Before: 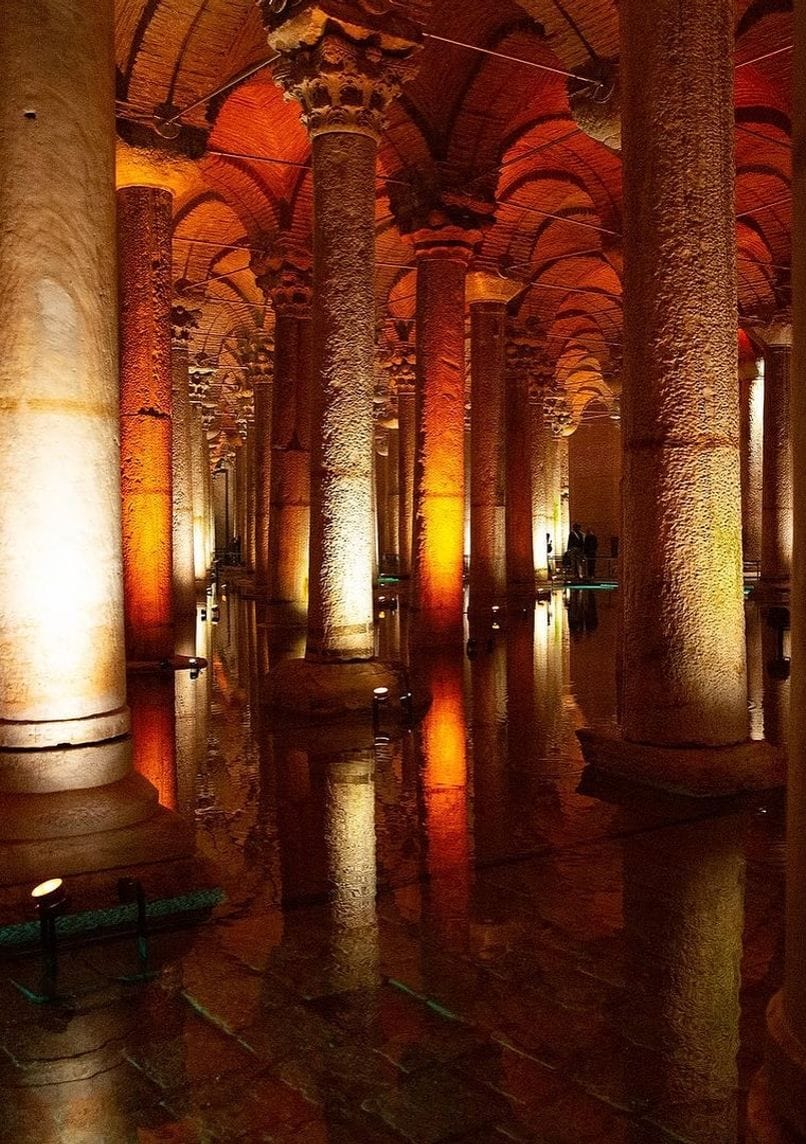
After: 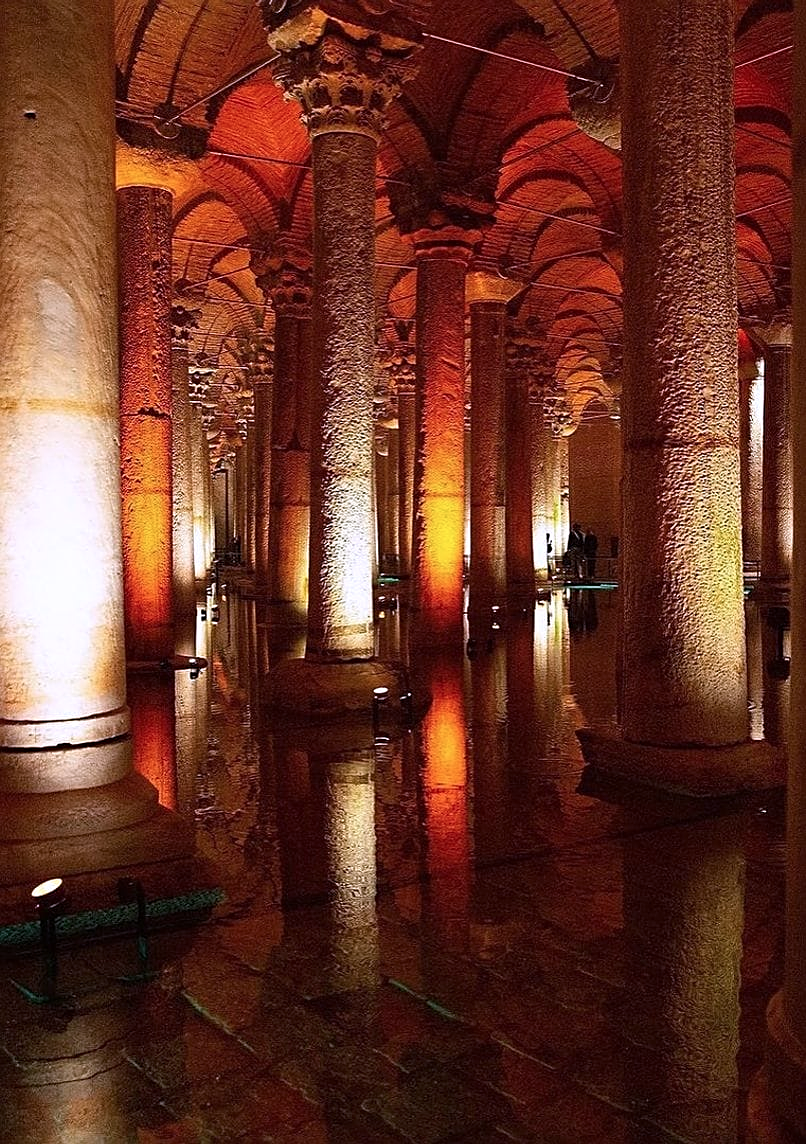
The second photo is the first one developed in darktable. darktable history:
color calibration: illuminant as shot in camera, x 0.363, y 0.385, temperature 4528.04 K
sharpen: on, module defaults
